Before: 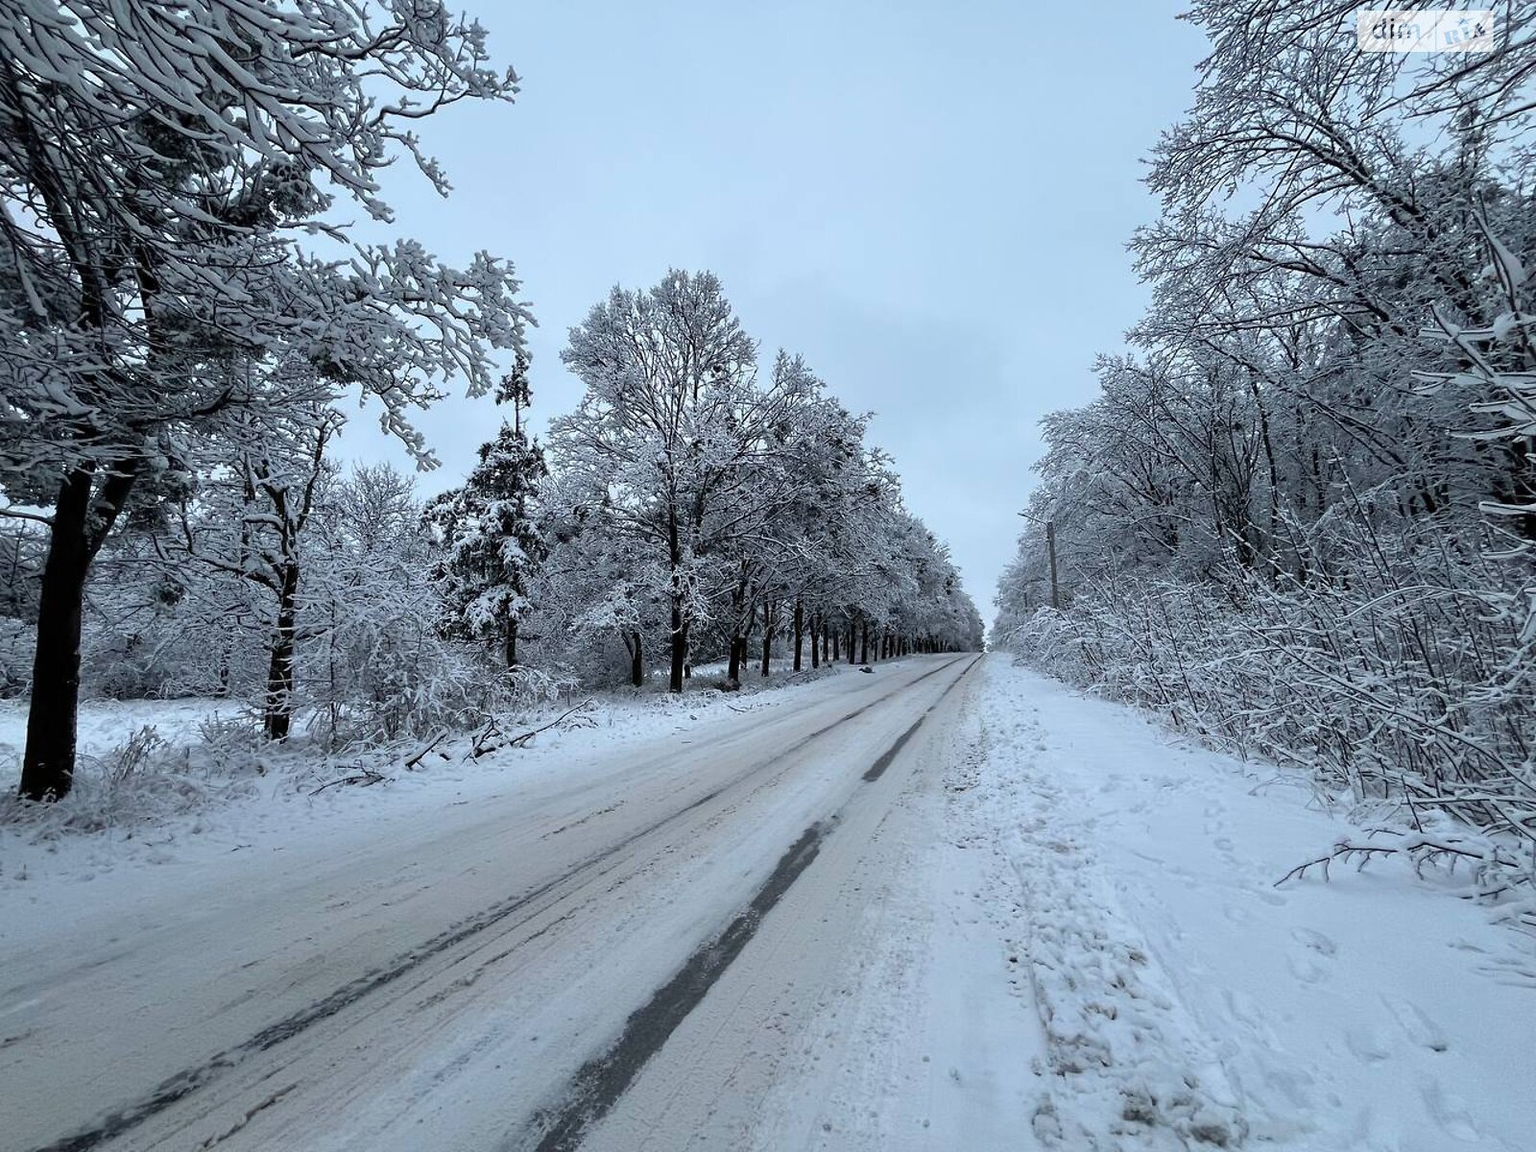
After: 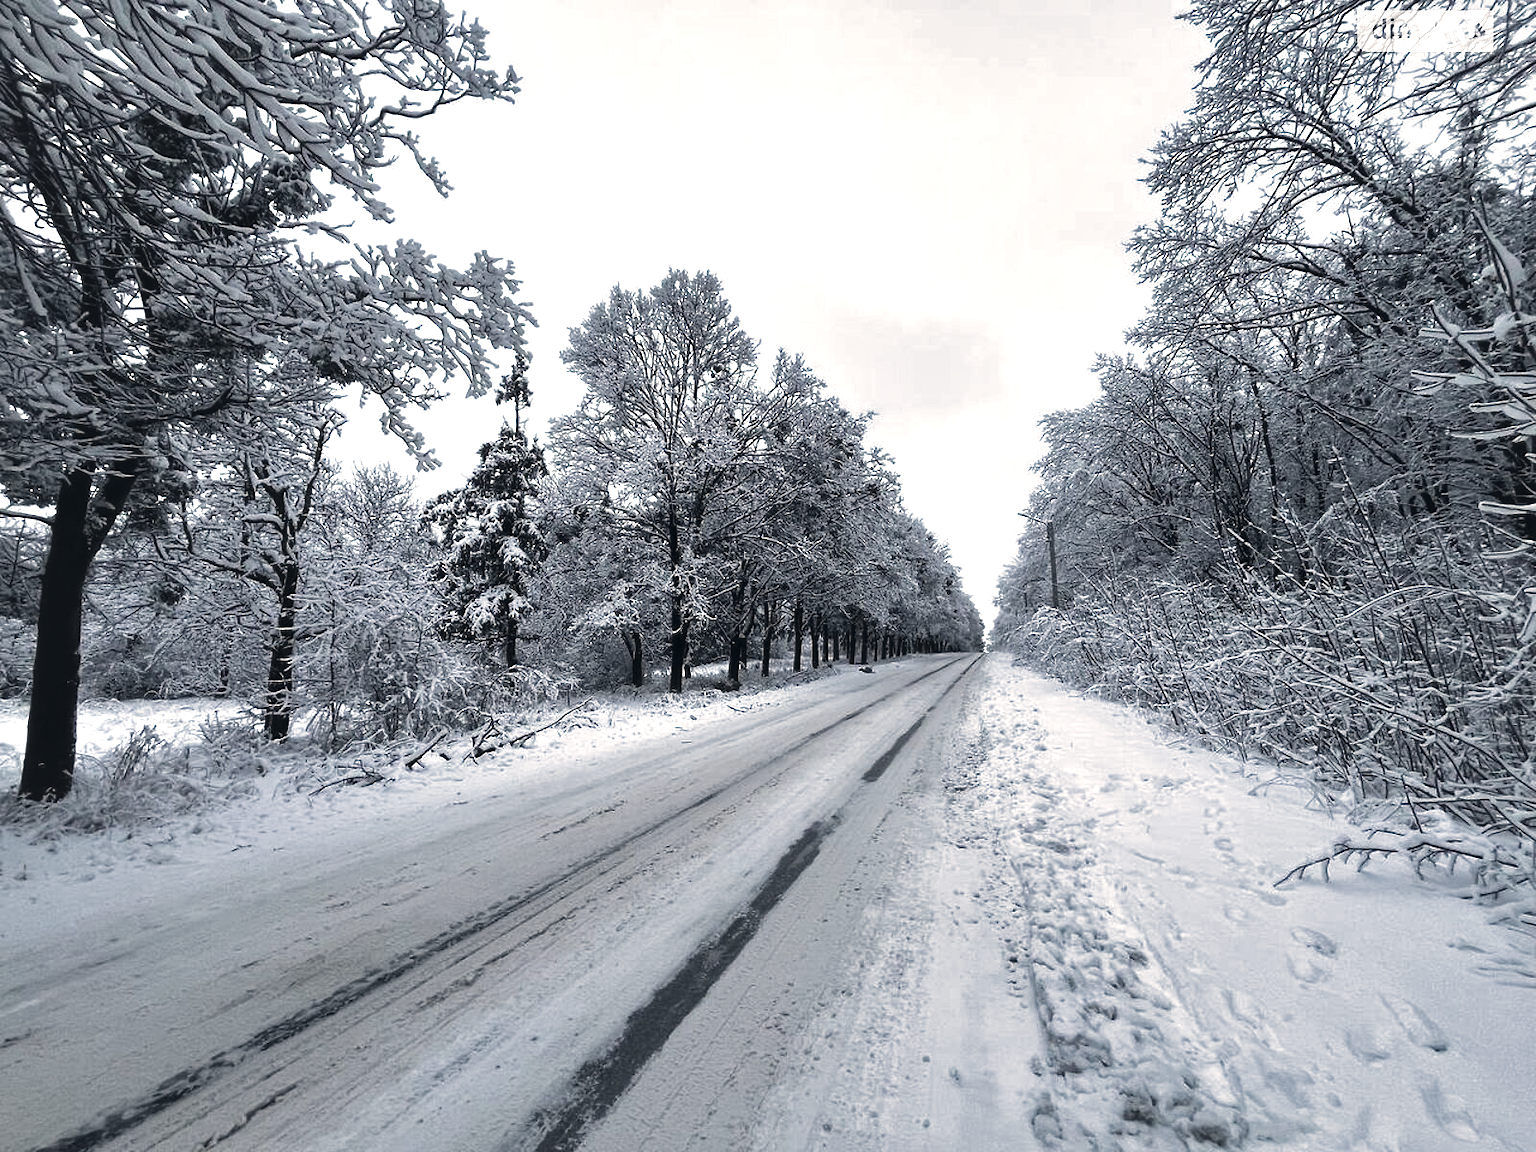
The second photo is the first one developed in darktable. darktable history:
exposure: black level correction -0.031, compensate highlight preservation false
color correction: highlights a* 2.81, highlights b* 5.01, shadows a* -1.59, shadows b* -4.89, saturation 0.823
filmic rgb: black relative exposure -8.2 EV, white relative exposure 2.2 EV, target white luminance 99.947%, hardness 7.19, latitude 74.78%, contrast 1.318, highlights saturation mix -2.4%, shadows ↔ highlights balance 30.47%, color science v5 (2021), contrast in shadows safe, contrast in highlights safe
tone equalizer: edges refinement/feathering 500, mask exposure compensation -1.57 EV, preserve details no
local contrast: highlights 192%, shadows 124%, detail 140%, midtone range 0.254
shadows and highlights: on, module defaults
